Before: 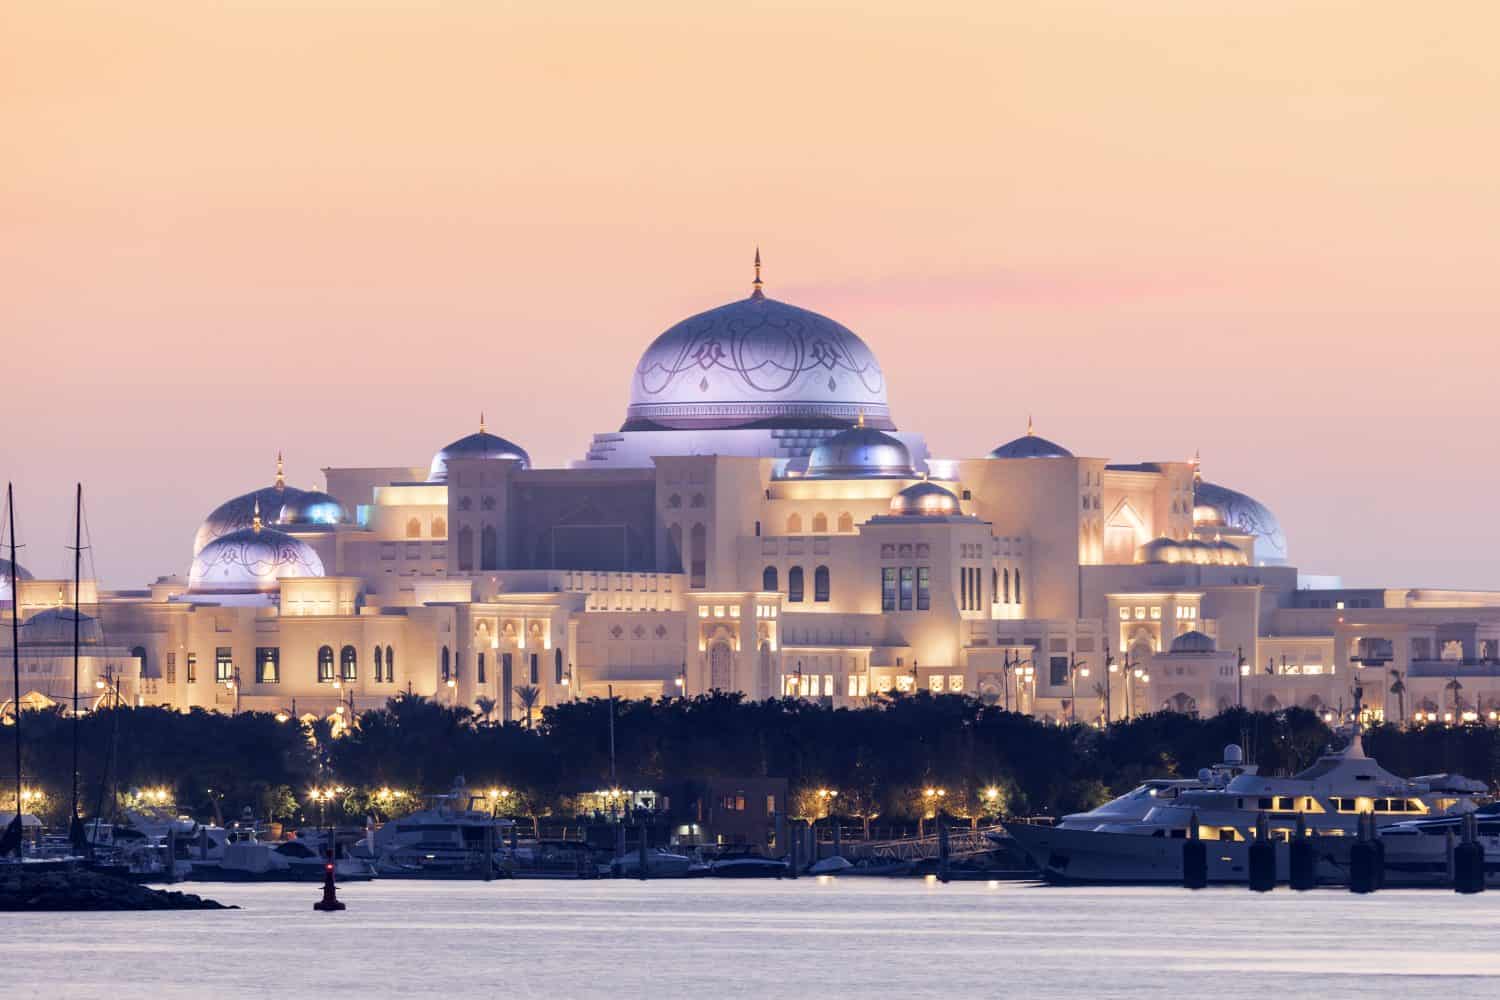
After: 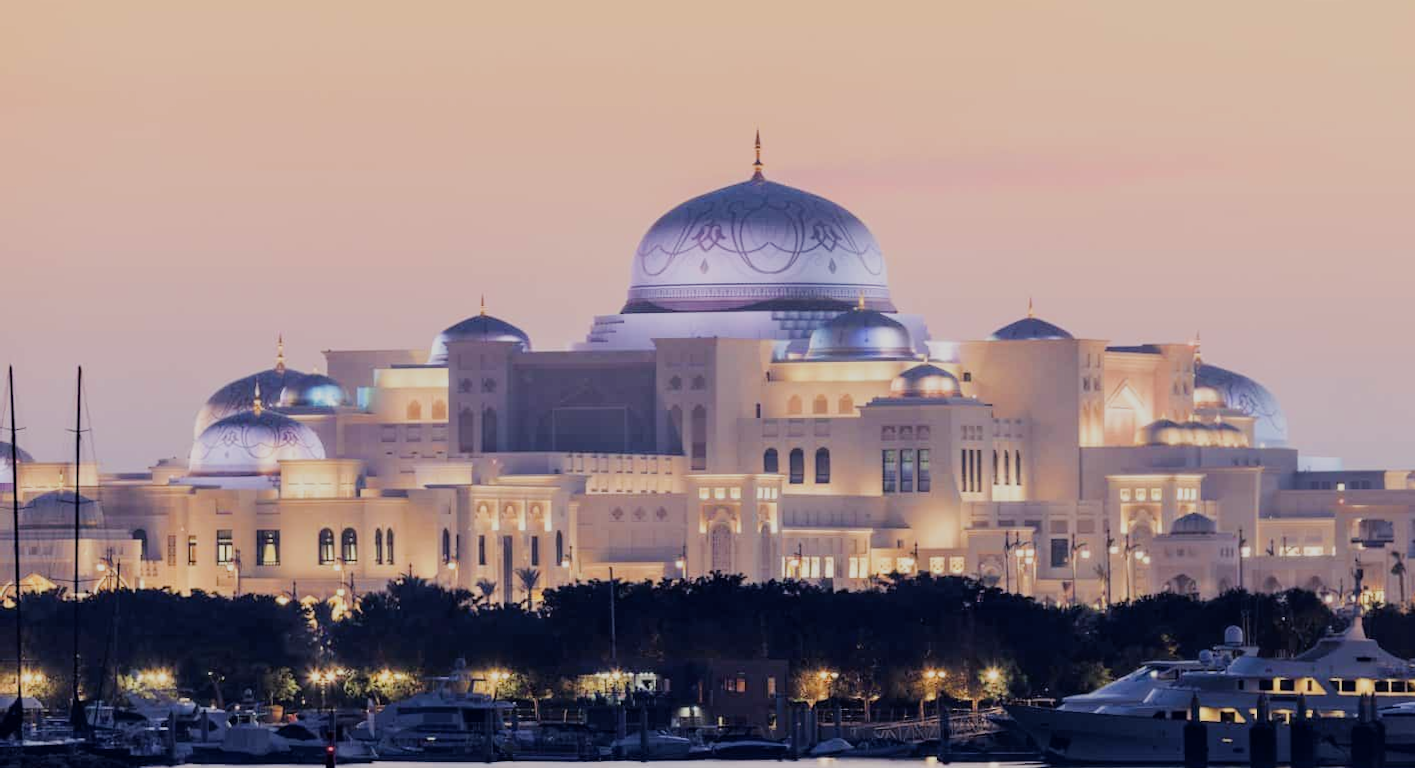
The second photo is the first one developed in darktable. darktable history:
filmic rgb: black relative exposure -7.65 EV, white relative exposure 4.56 EV, threshold 3.04 EV, hardness 3.61, enable highlight reconstruction true
crop and rotate: angle 0.054°, top 11.912%, right 5.694%, bottom 11.324%
